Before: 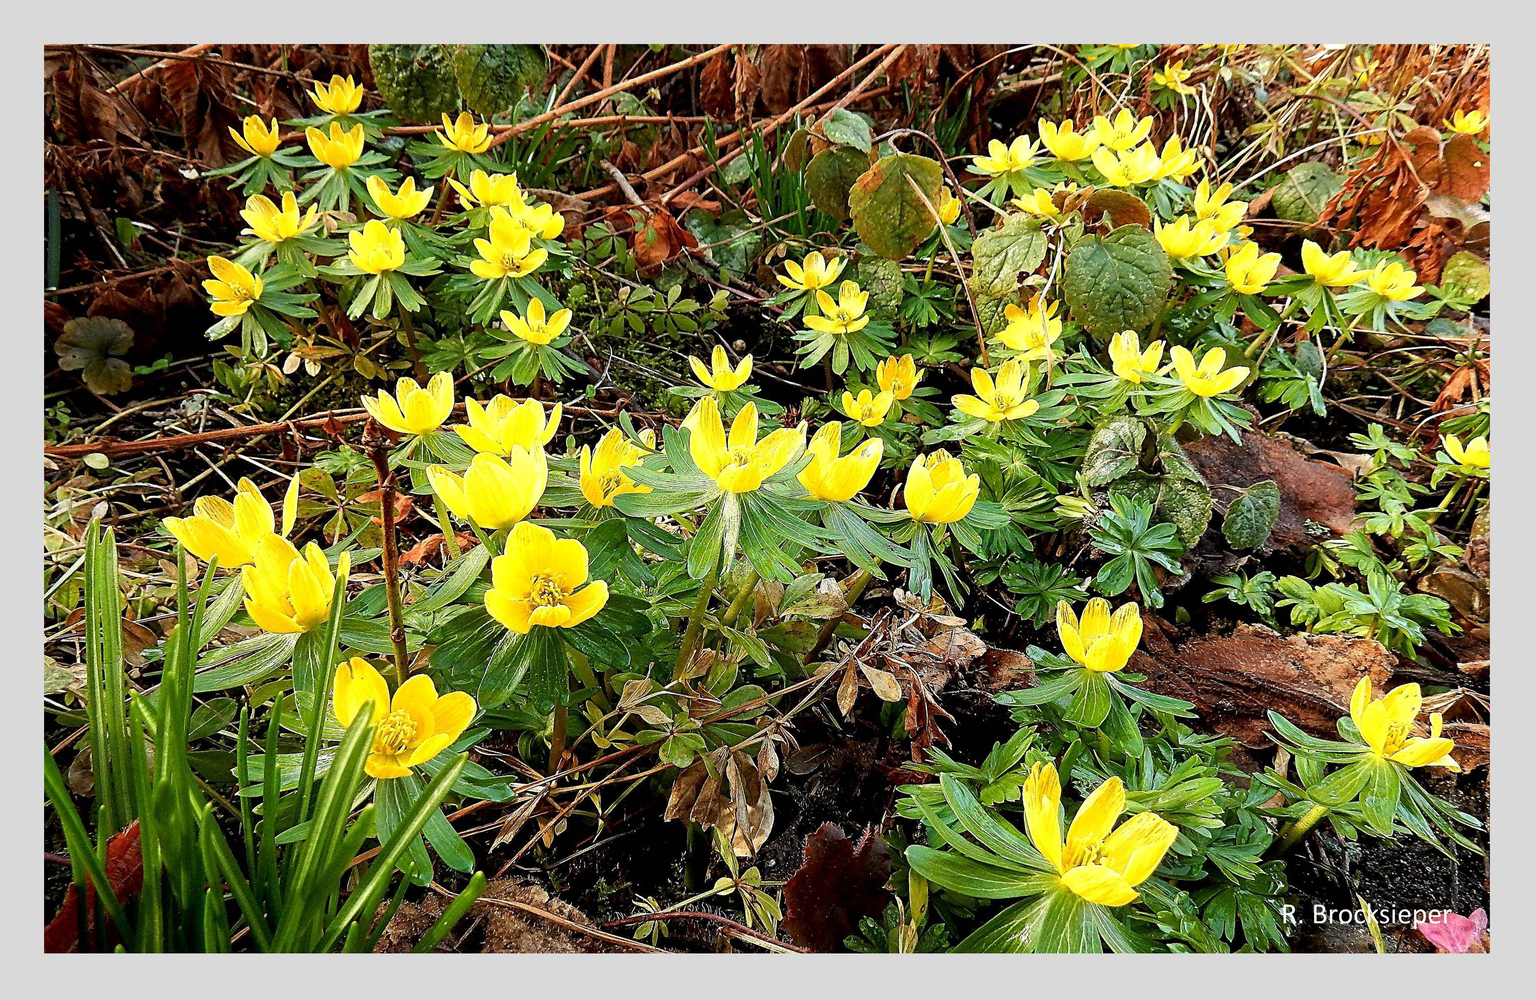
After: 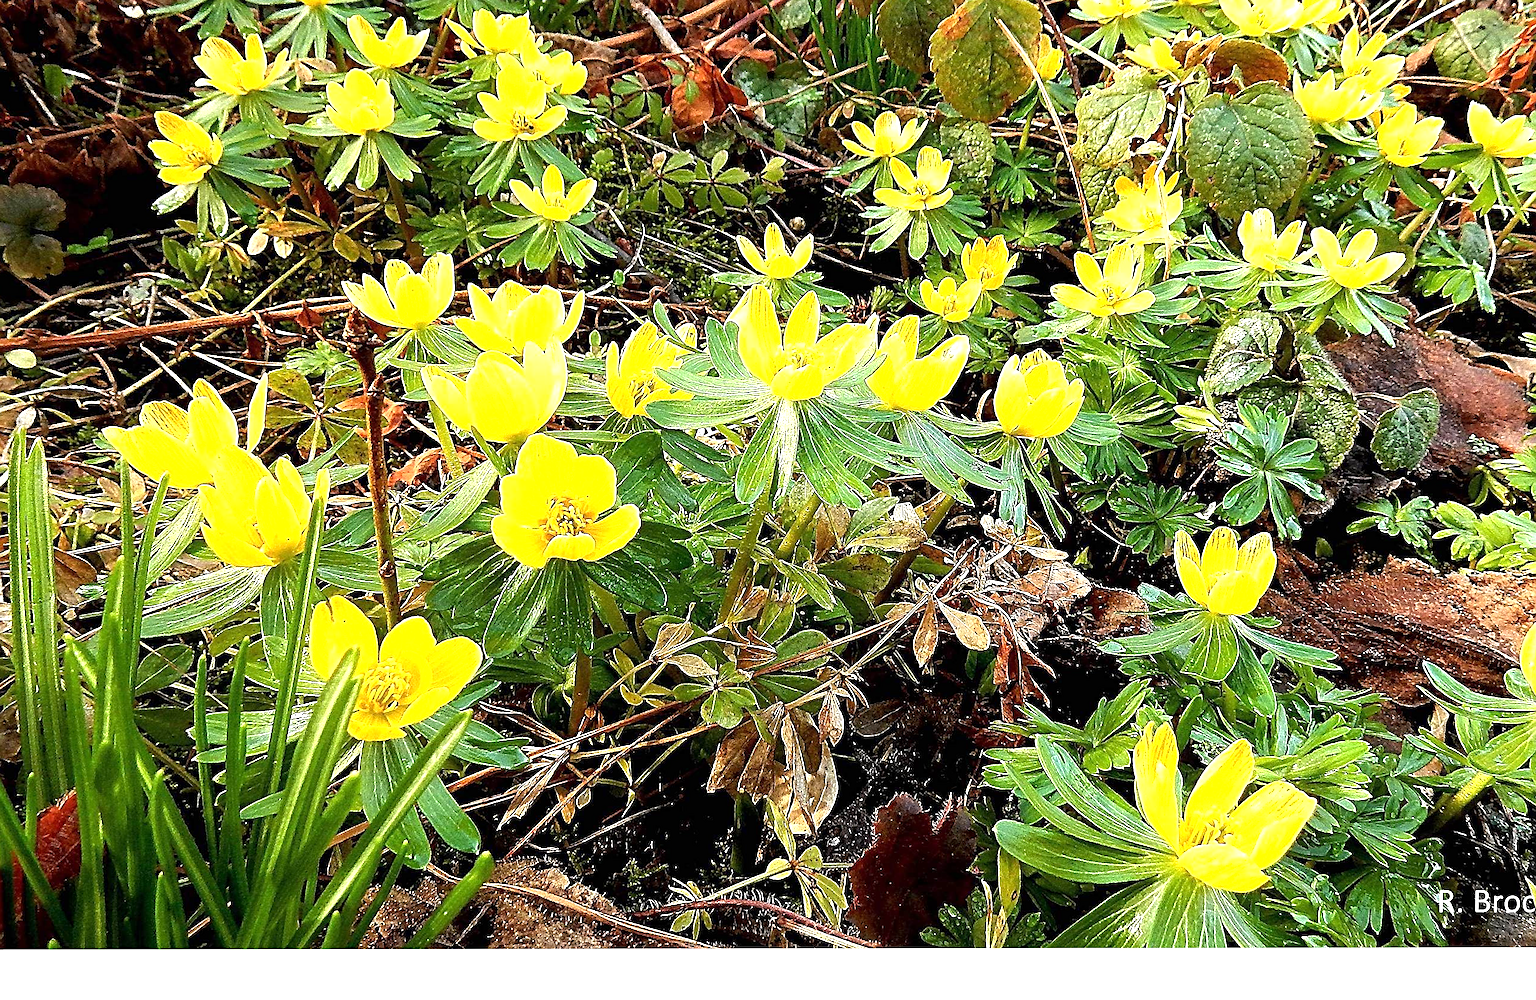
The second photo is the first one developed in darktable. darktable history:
rotate and perspective: rotation 0.174°, lens shift (vertical) 0.013, lens shift (horizontal) 0.019, shear 0.001, automatic cropping original format, crop left 0.007, crop right 0.991, crop top 0.016, crop bottom 0.997
crop and rotate: left 4.842%, top 15.51%, right 10.668%
exposure: exposure 0.6 EV, compensate highlight preservation false
sharpen: on, module defaults
